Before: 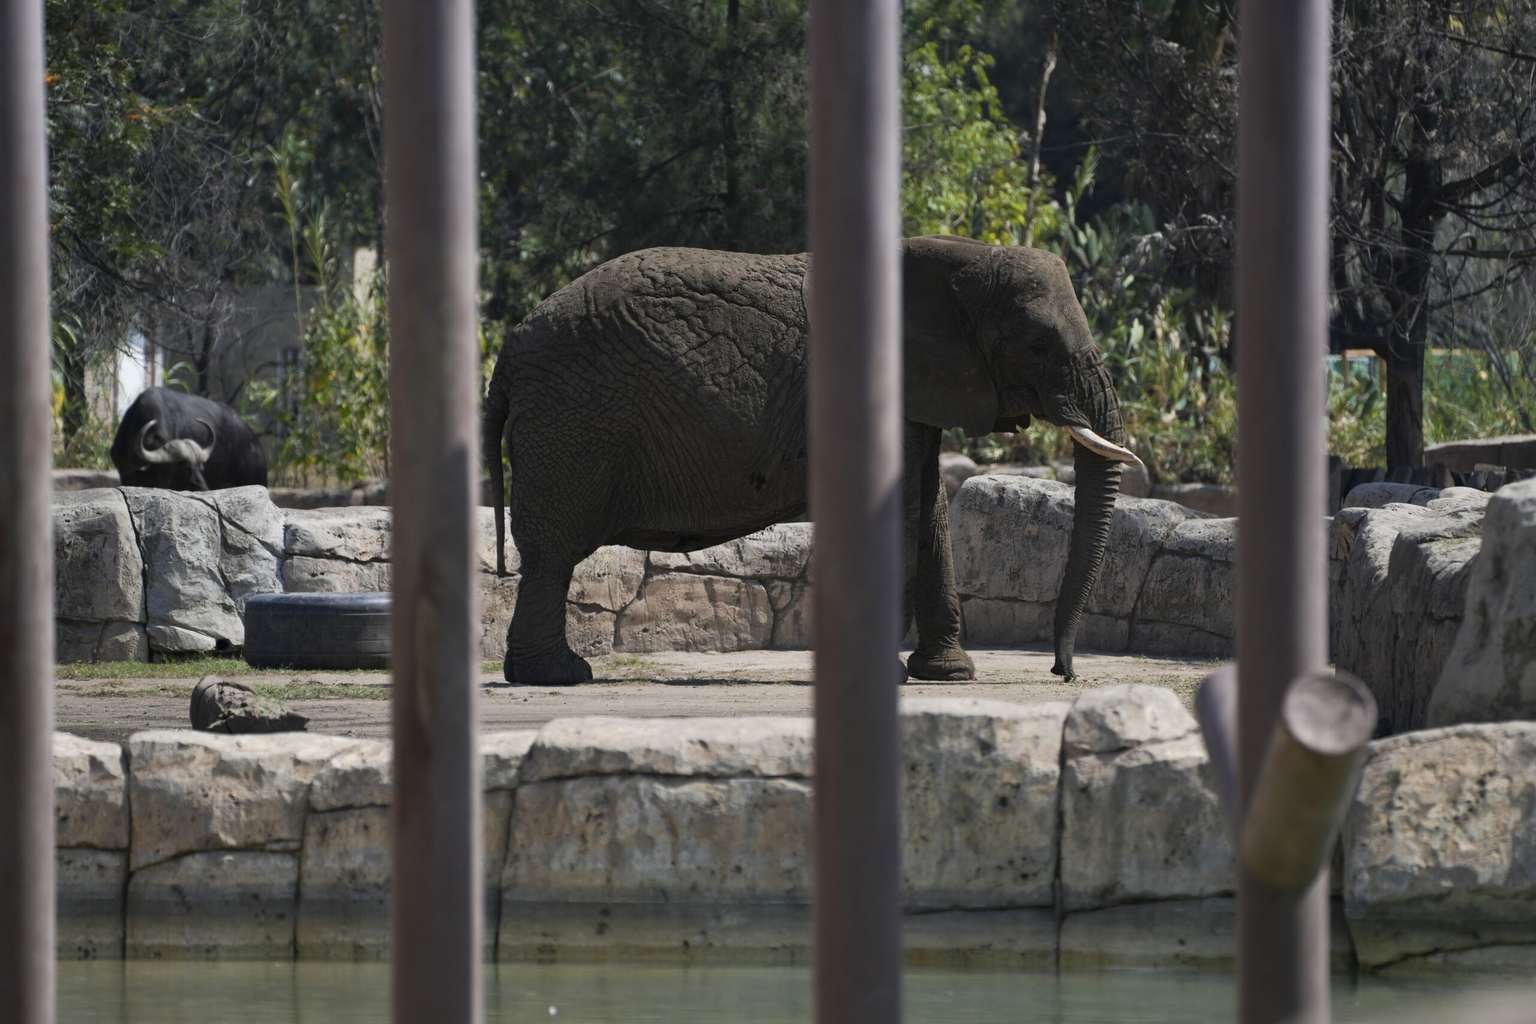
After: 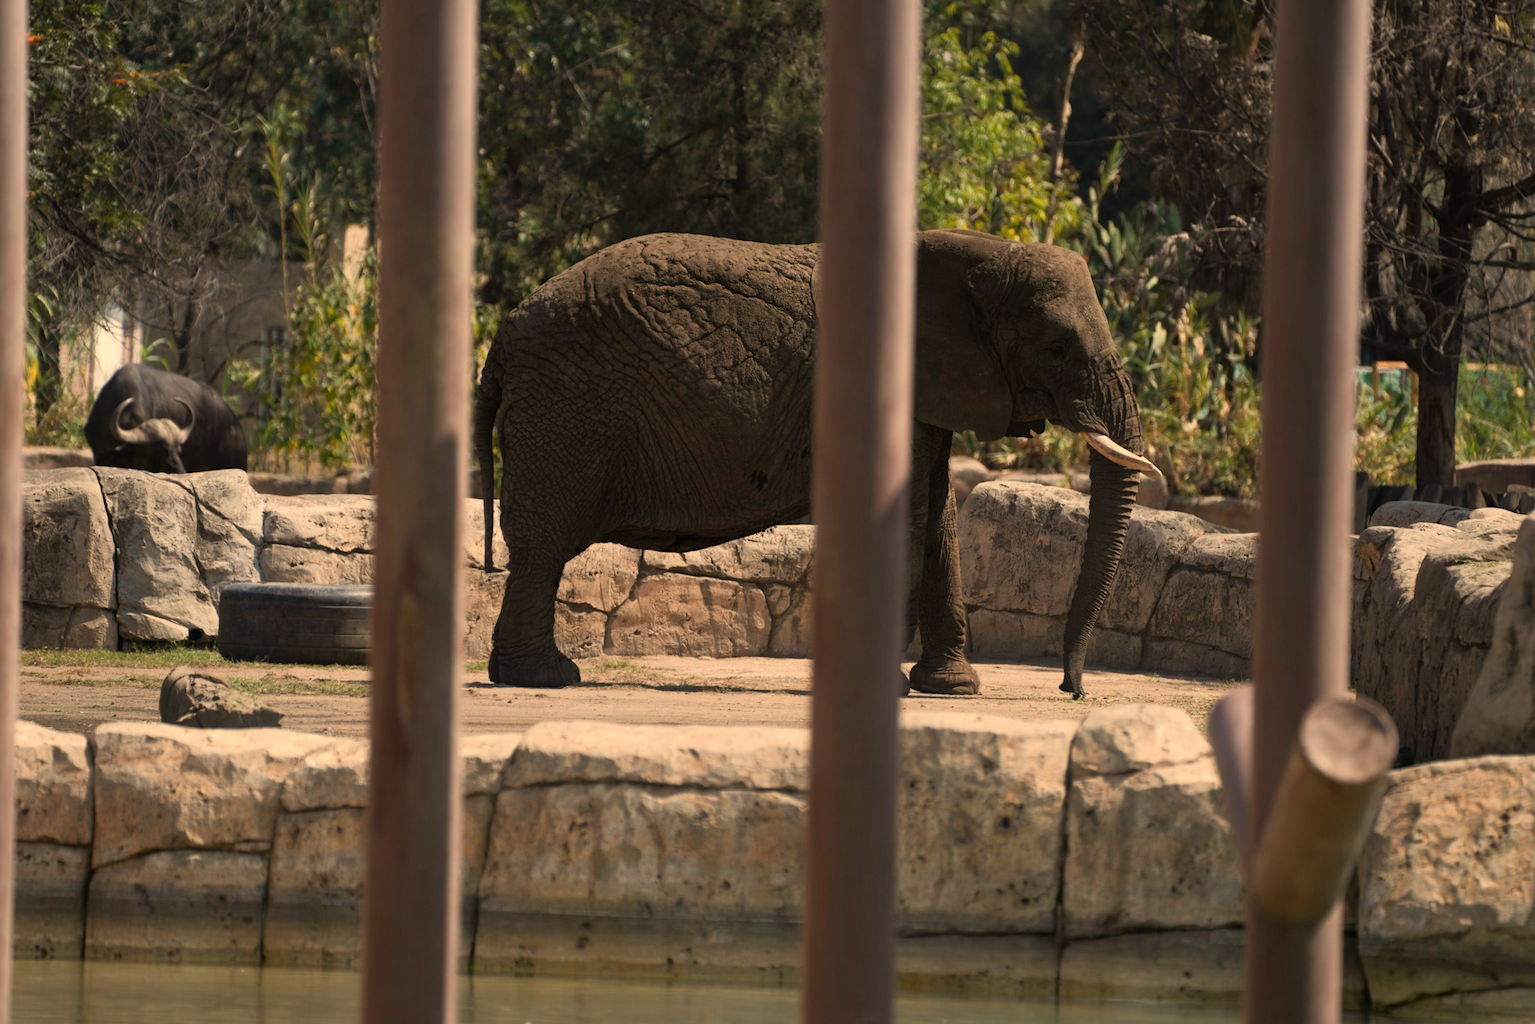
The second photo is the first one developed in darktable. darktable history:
bloom: size 16%, threshold 98%, strength 20%
white balance: red 1.138, green 0.996, blue 0.812
crop and rotate: angle -1.69°
